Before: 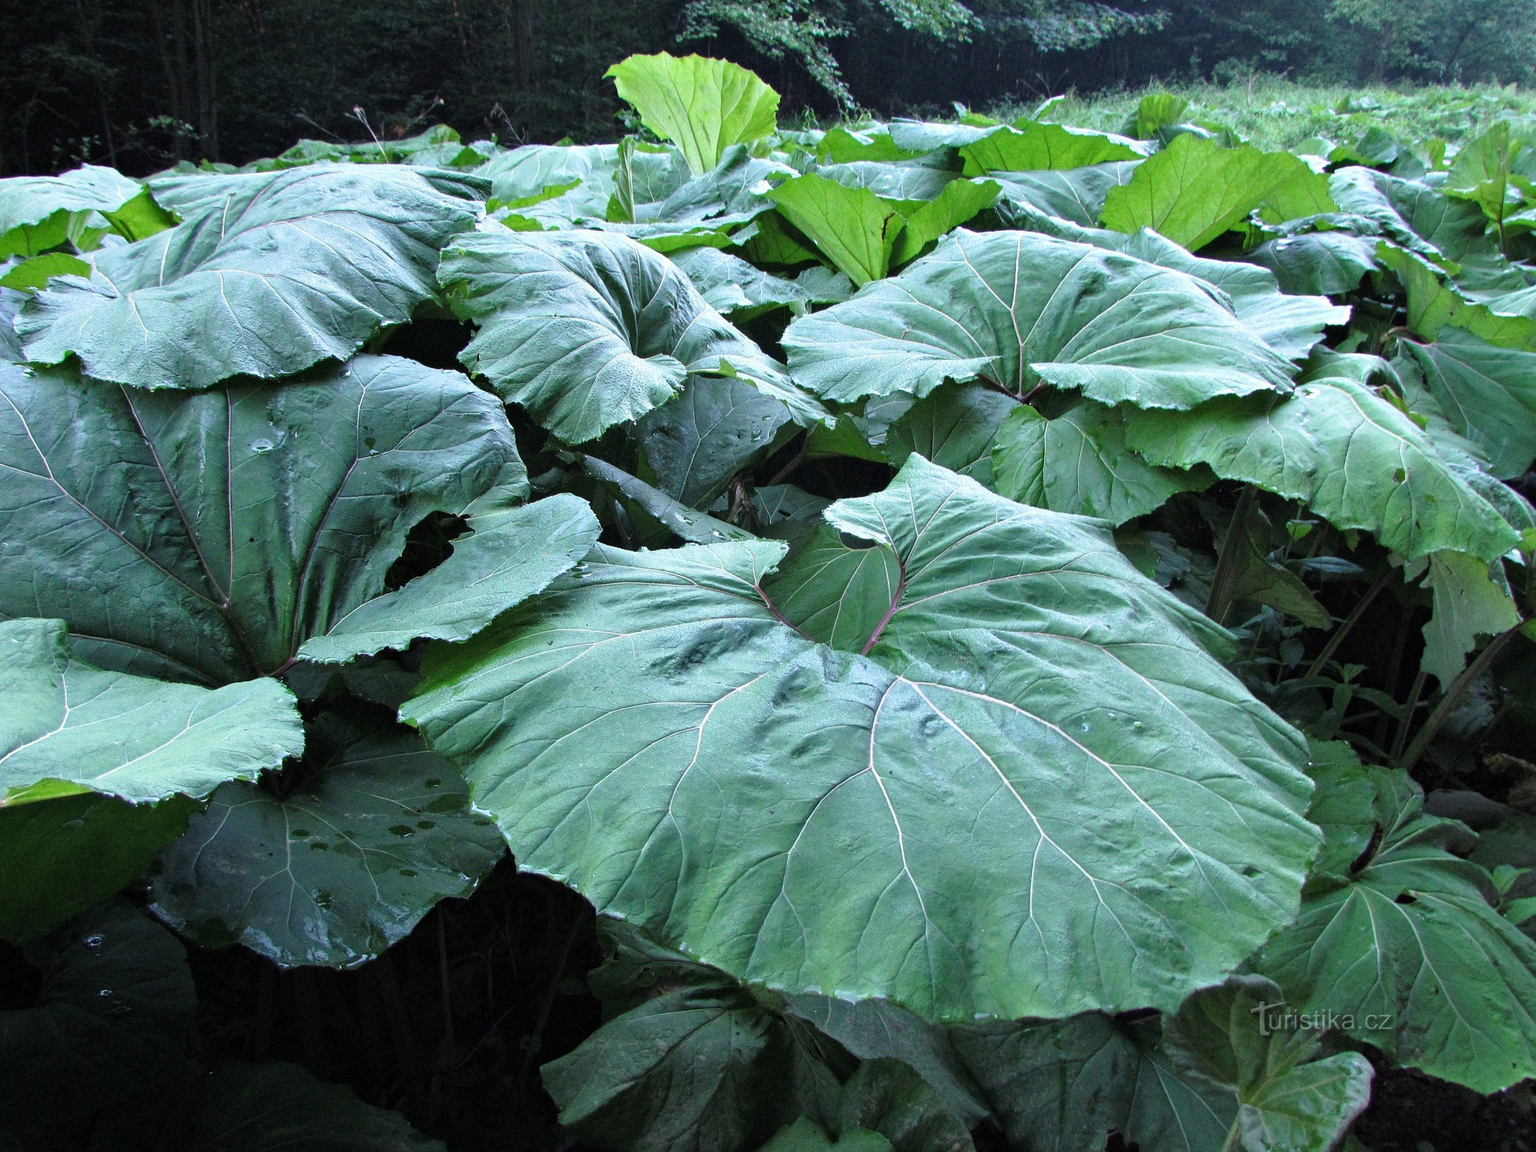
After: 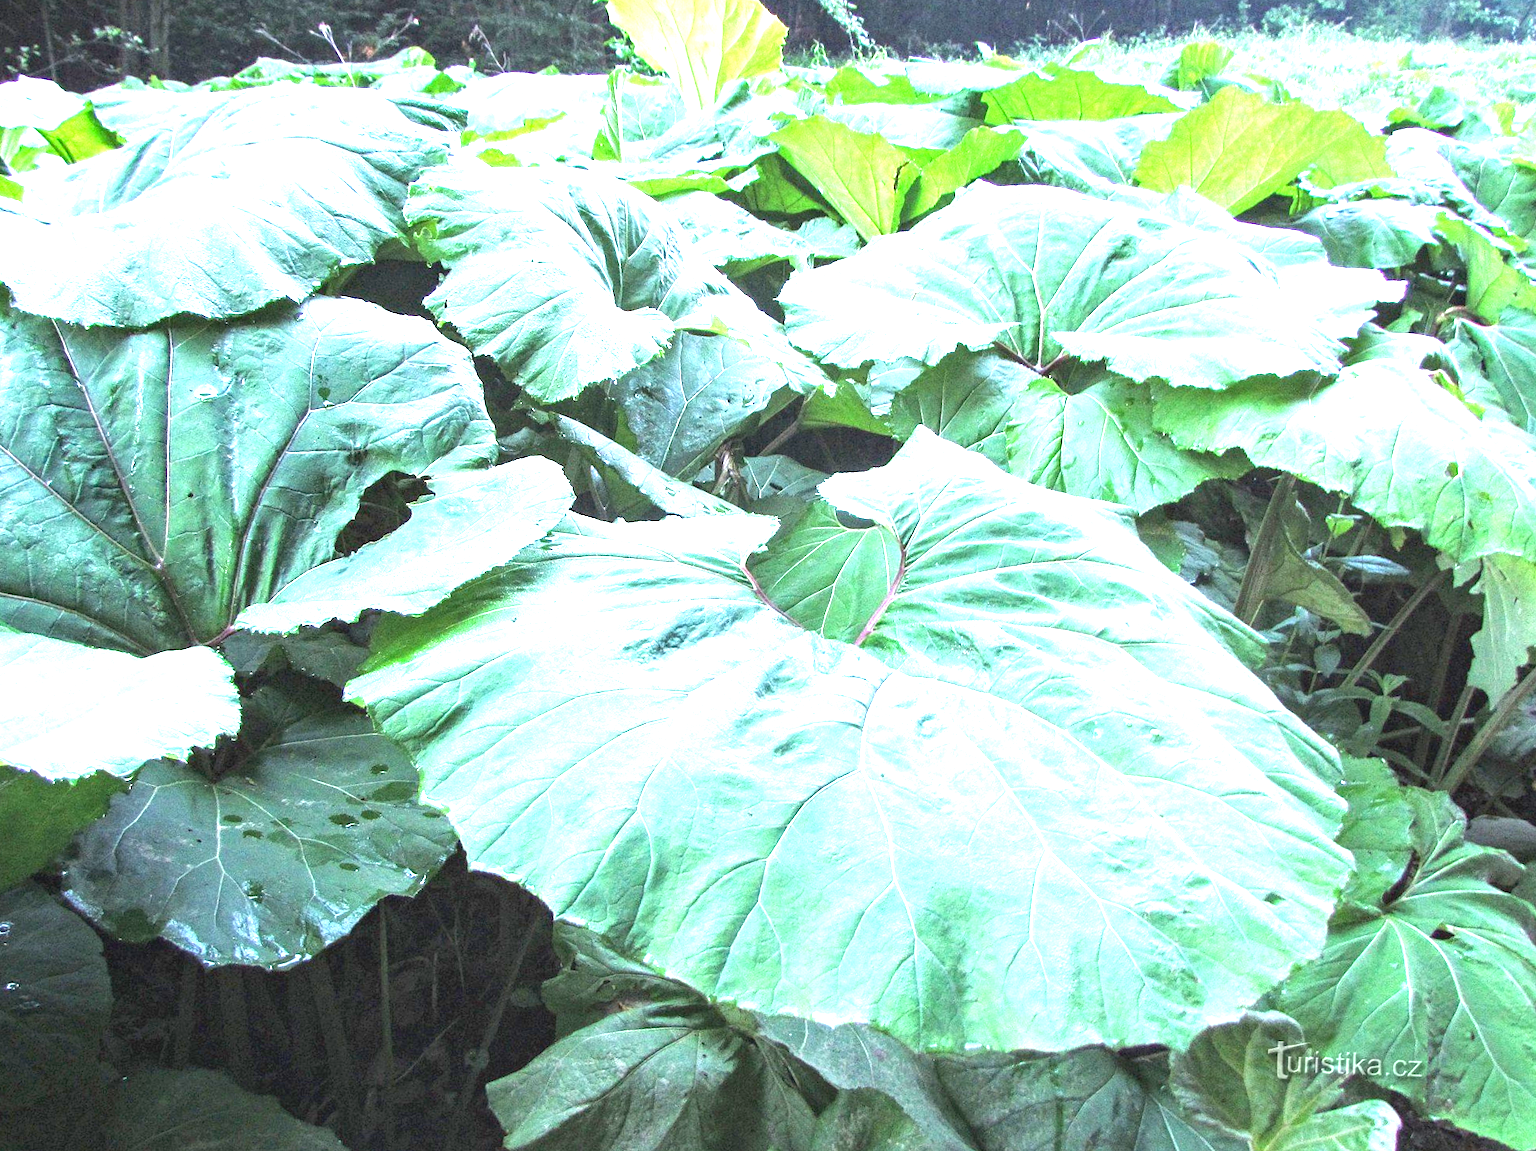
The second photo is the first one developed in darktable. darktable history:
crop and rotate: angle -2.05°, left 3.124%, top 4.097%, right 1.454%, bottom 0.506%
local contrast: detail 109%
exposure: exposure 2.22 EV, compensate highlight preservation false
